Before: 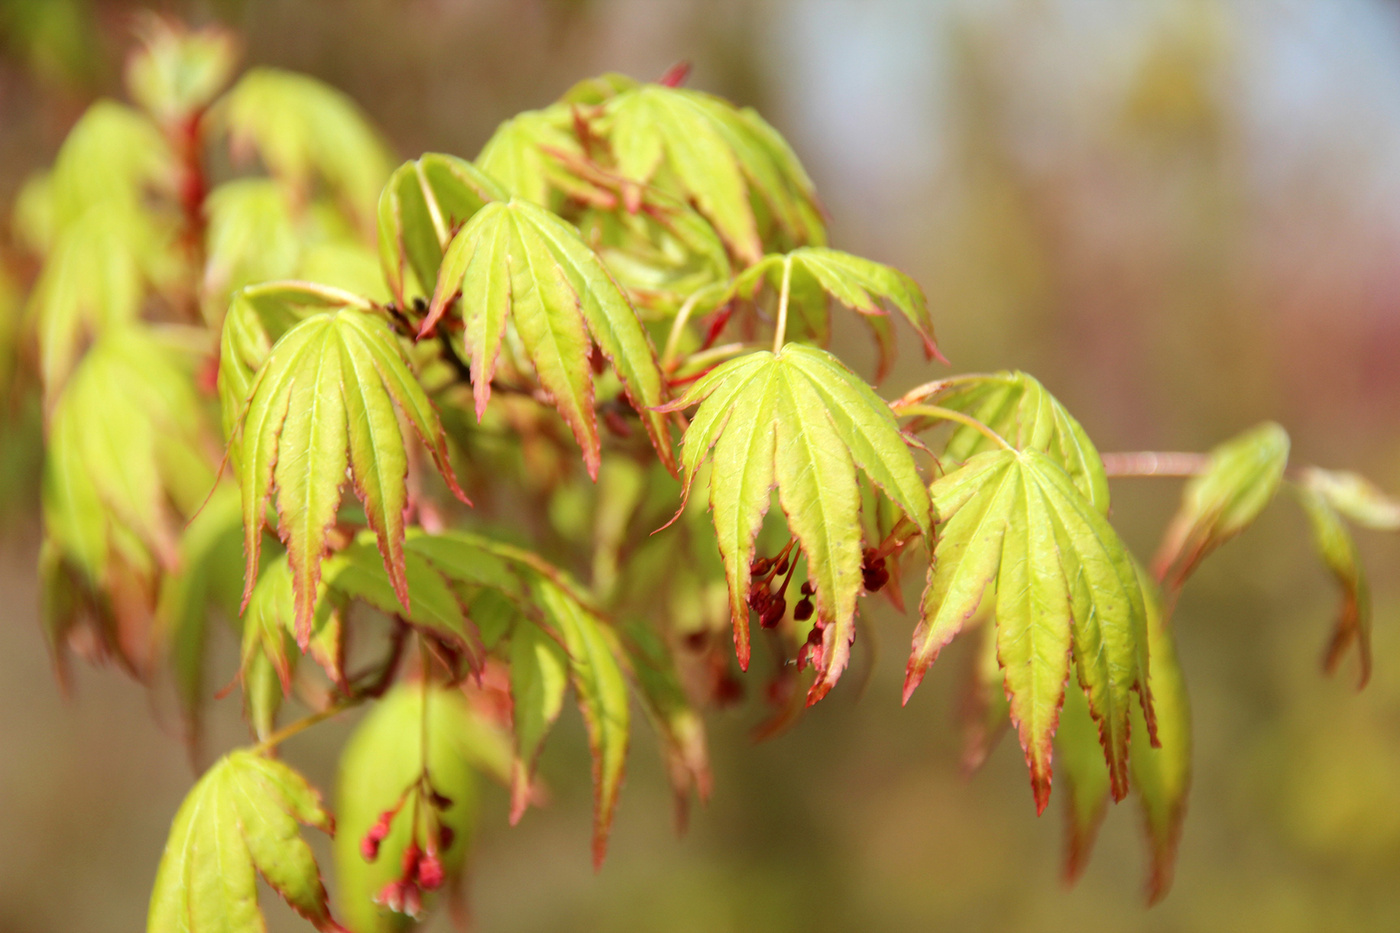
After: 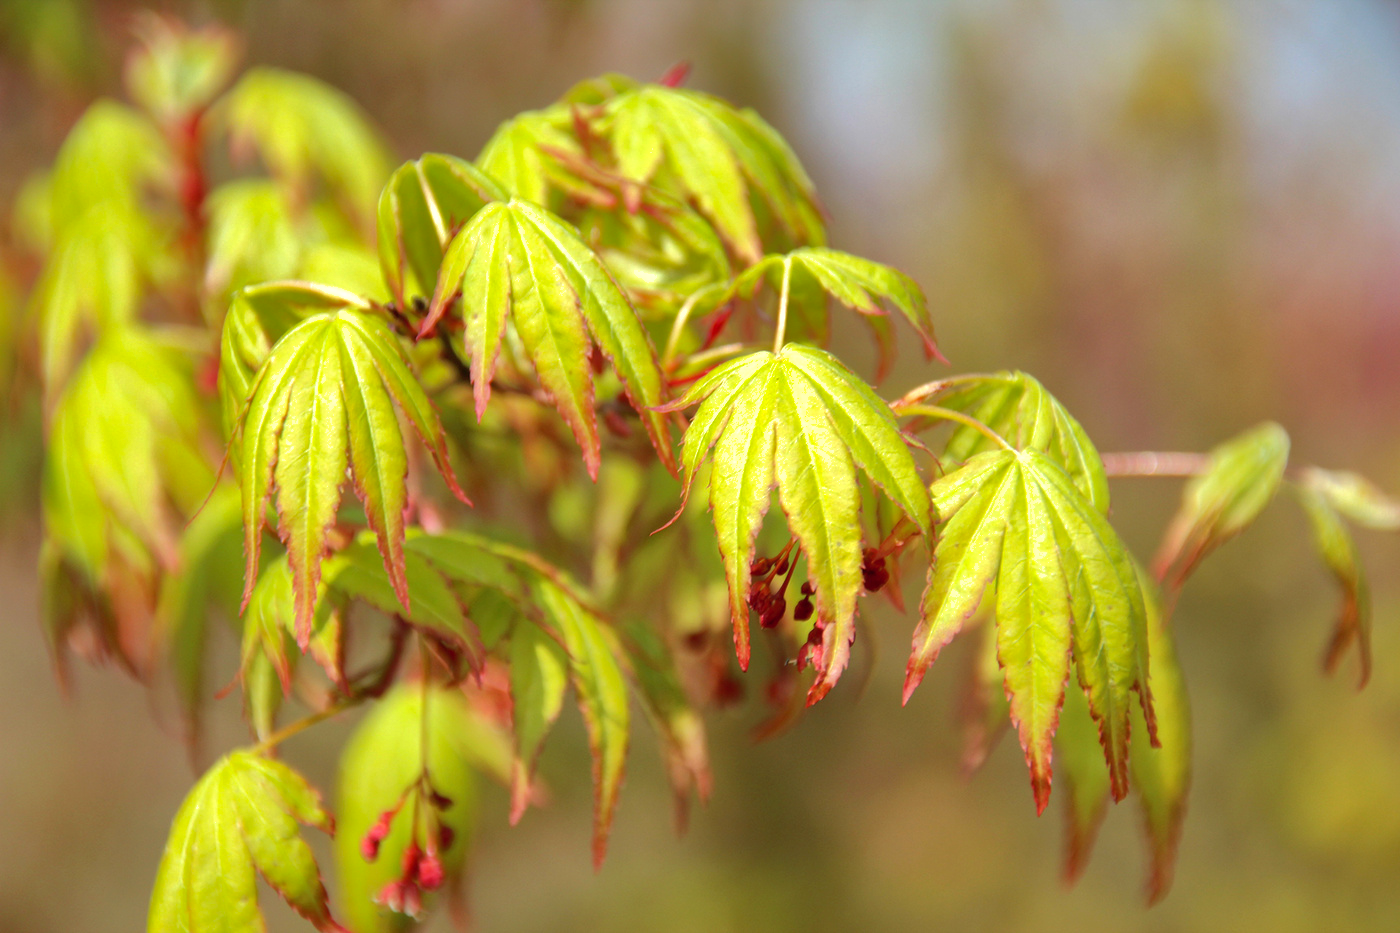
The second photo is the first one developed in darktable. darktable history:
levels: levels [0, 0.476, 0.951]
shadows and highlights: highlights -59.99
